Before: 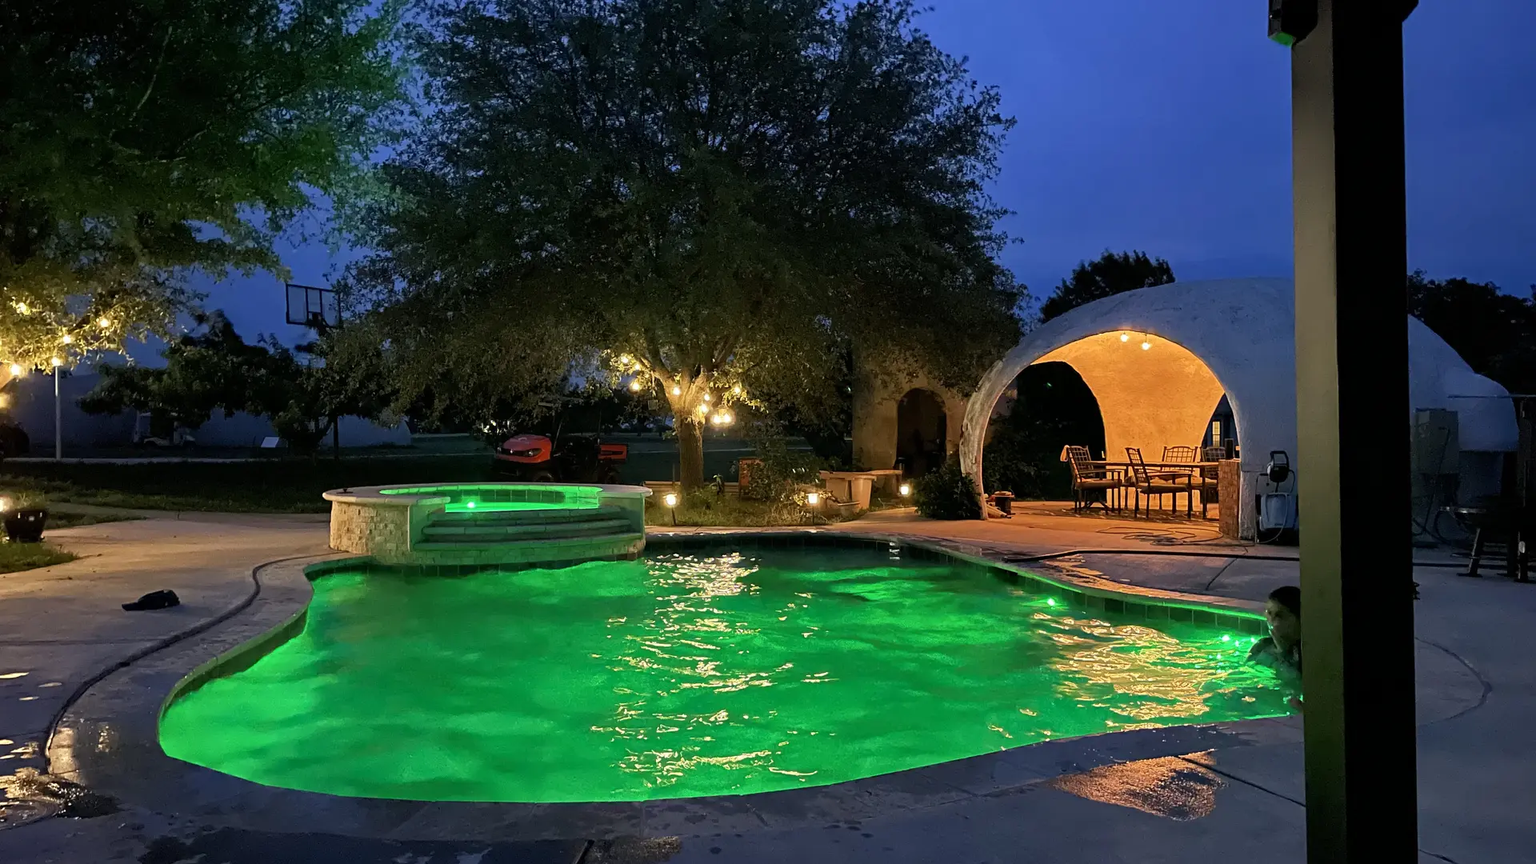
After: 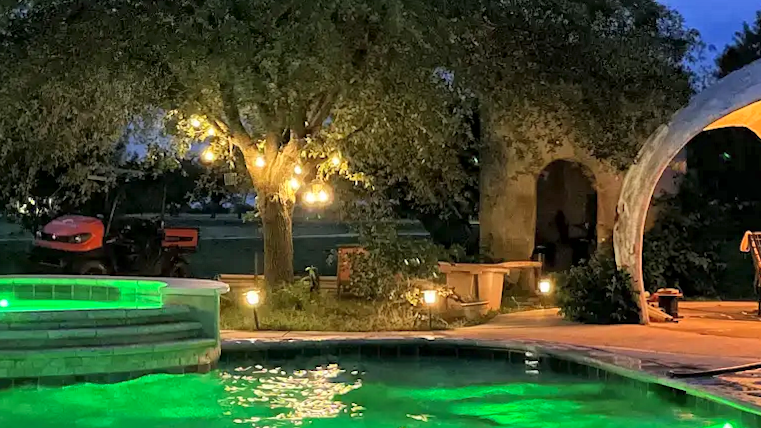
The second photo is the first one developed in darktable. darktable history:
crop: left 30%, top 30%, right 30%, bottom 30%
rotate and perspective: rotation 0.192°, lens shift (horizontal) -0.015, crop left 0.005, crop right 0.996, crop top 0.006, crop bottom 0.99
exposure: black level correction 0, exposure 0.953 EV, compensate exposure bias true, compensate highlight preservation false
global tonemap: drago (1, 100), detail 1
